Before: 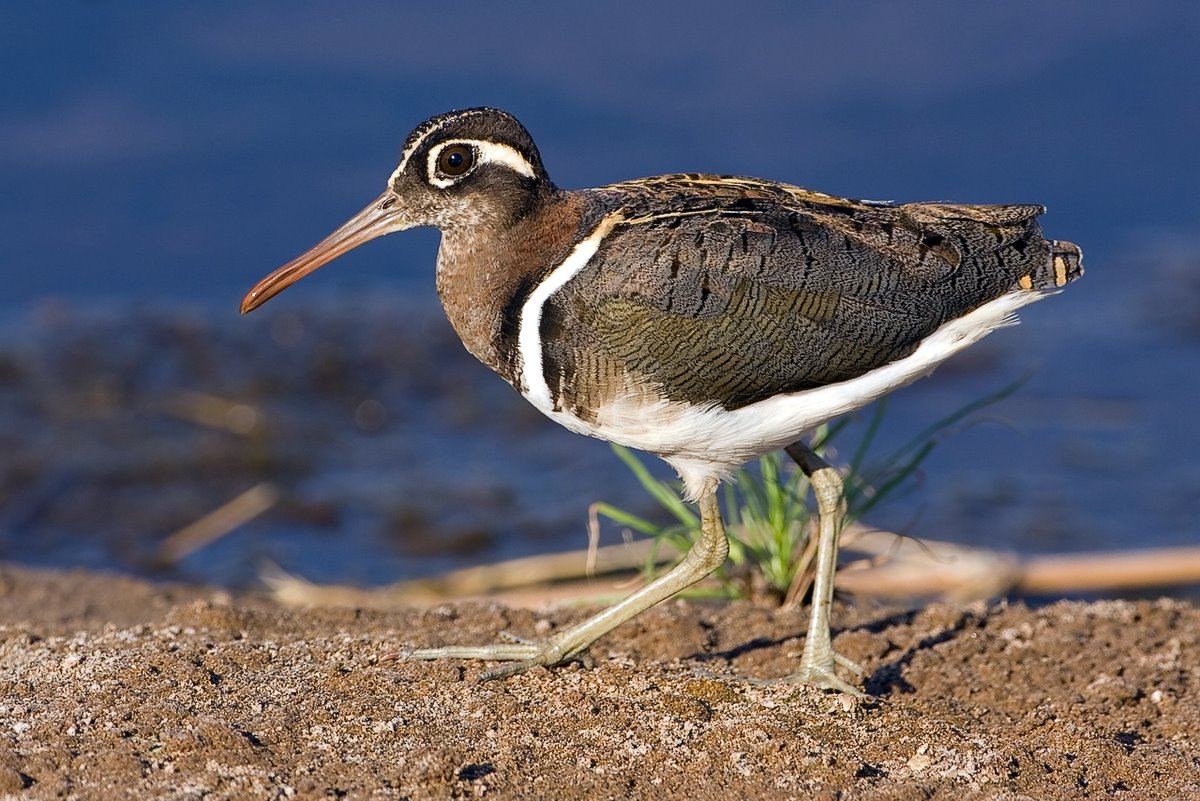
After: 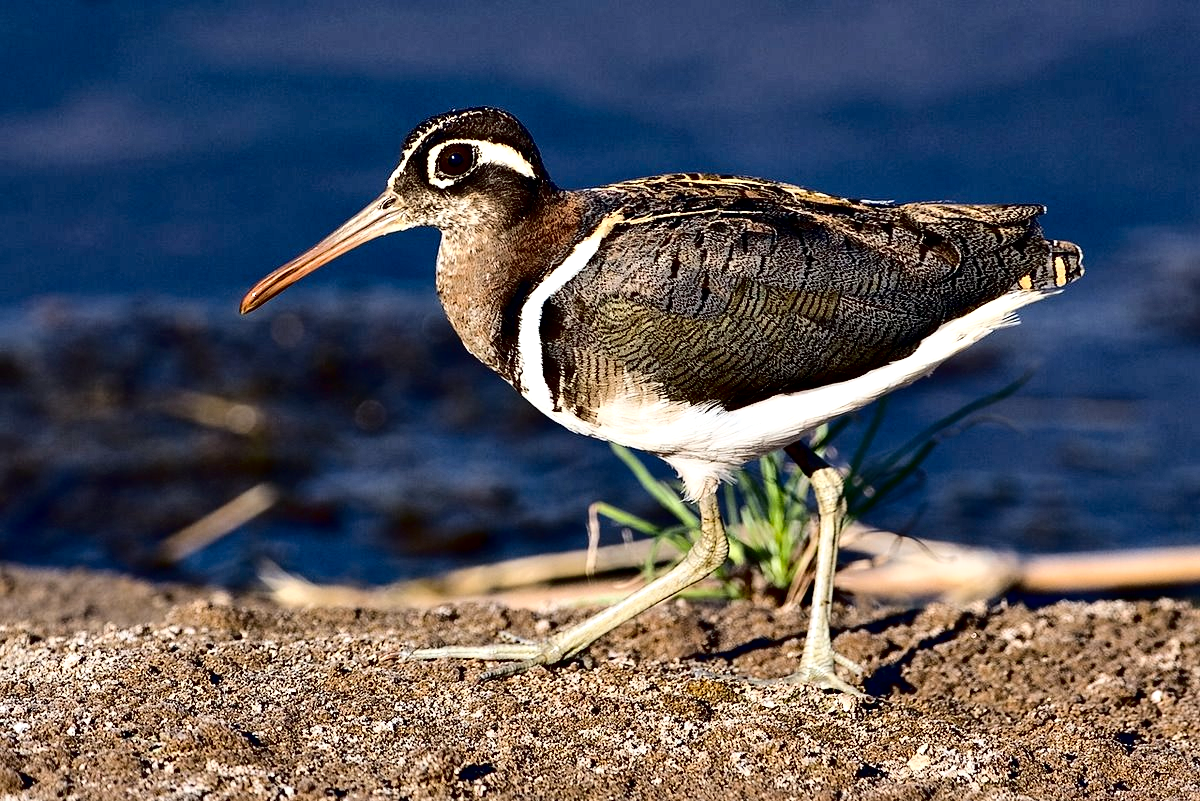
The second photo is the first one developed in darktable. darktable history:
exposure: black level correction 0.009, exposure -0.16 EV, compensate exposure bias true, compensate highlight preservation false
contrast equalizer: y [[0.6 ×6], [0.55 ×6], [0 ×6], [0 ×6], [0 ×6]]
tone curve: curves: ch0 [(0, 0) (0.003, 0.003) (0.011, 0.005) (0.025, 0.008) (0.044, 0.012) (0.069, 0.02) (0.1, 0.031) (0.136, 0.047) (0.177, 0.088) (0.224, 0.141) (0.277, 0.222) (0.335, 0.32) (0.399, 0.422) (0.468, 0.523) (0.543, 0.621) (0.623, 0.715) (0.709, 0.796) (0.801, 0.88) (0.898, 0.962) (1, 1)], color space Lab, independent channels, preserve colors none
